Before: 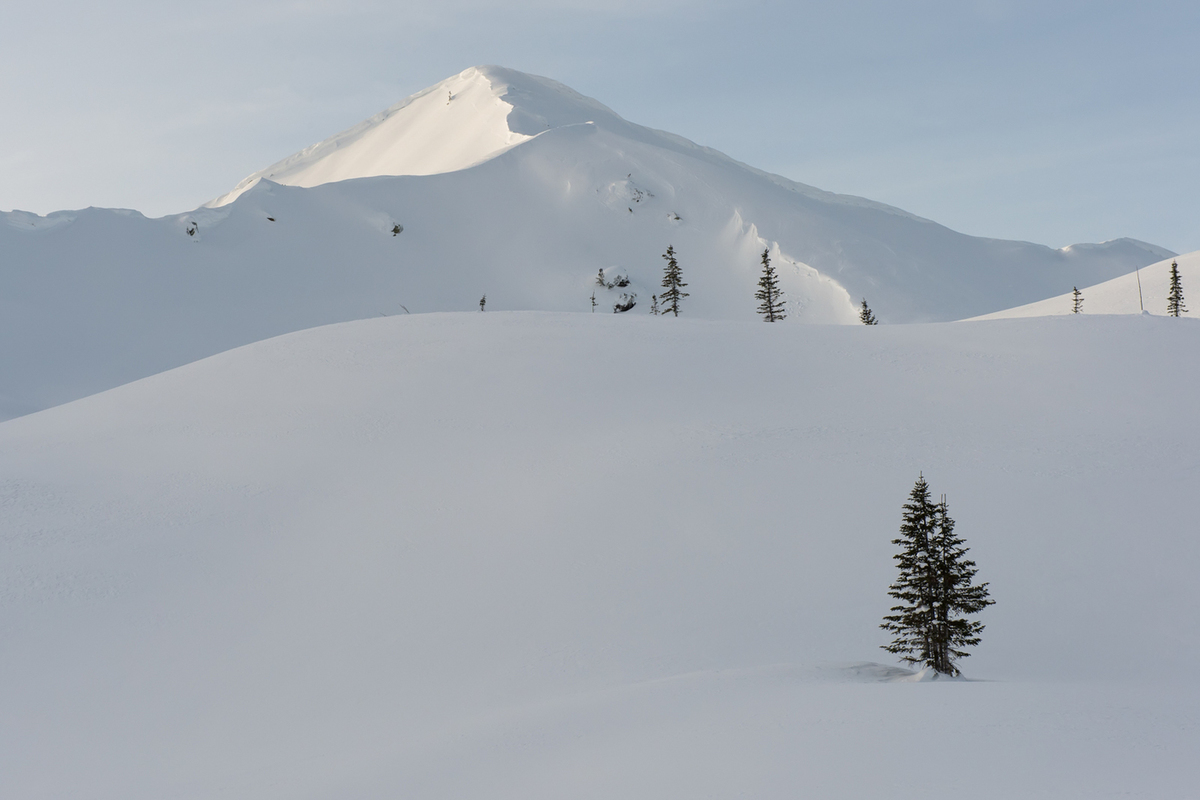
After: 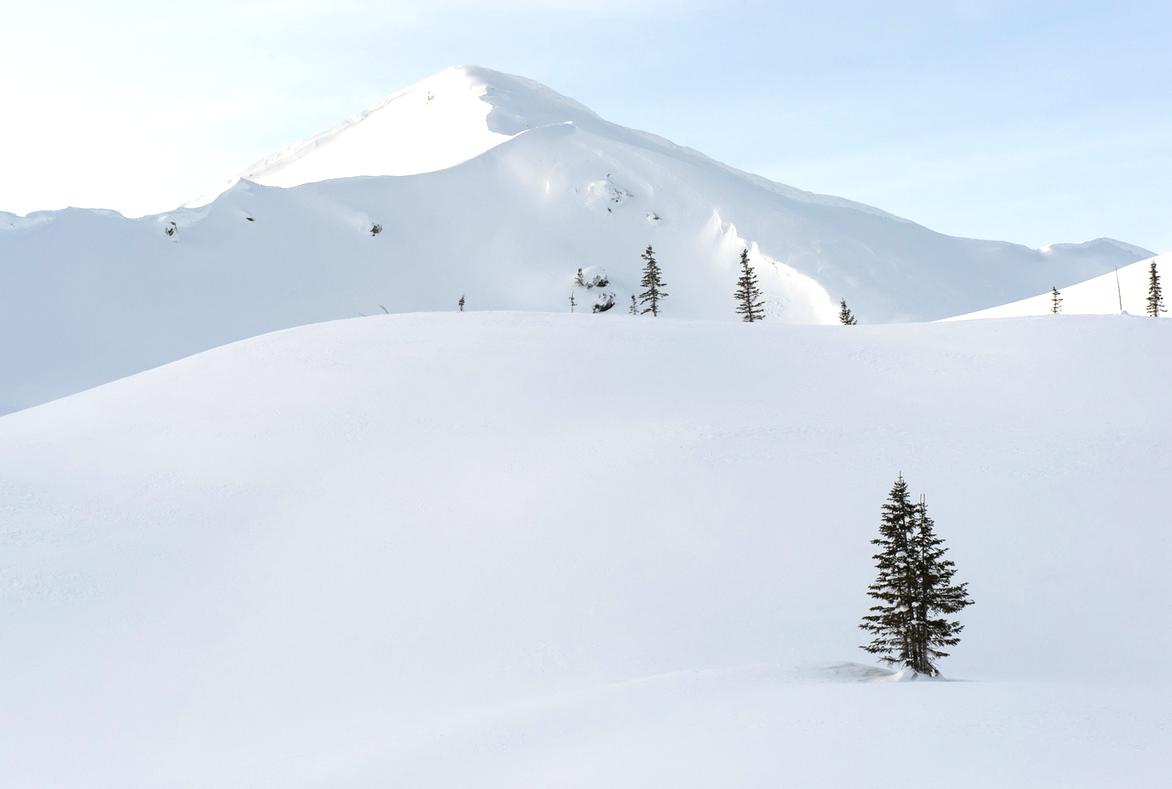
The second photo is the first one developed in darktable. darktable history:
crop and rotate: left 1.759%, right 0.524%, bottom 1.297%
exposure: black level correction 0, exposure 0.896 EV, compensate exposure bias true, compensate highlight preservation false
